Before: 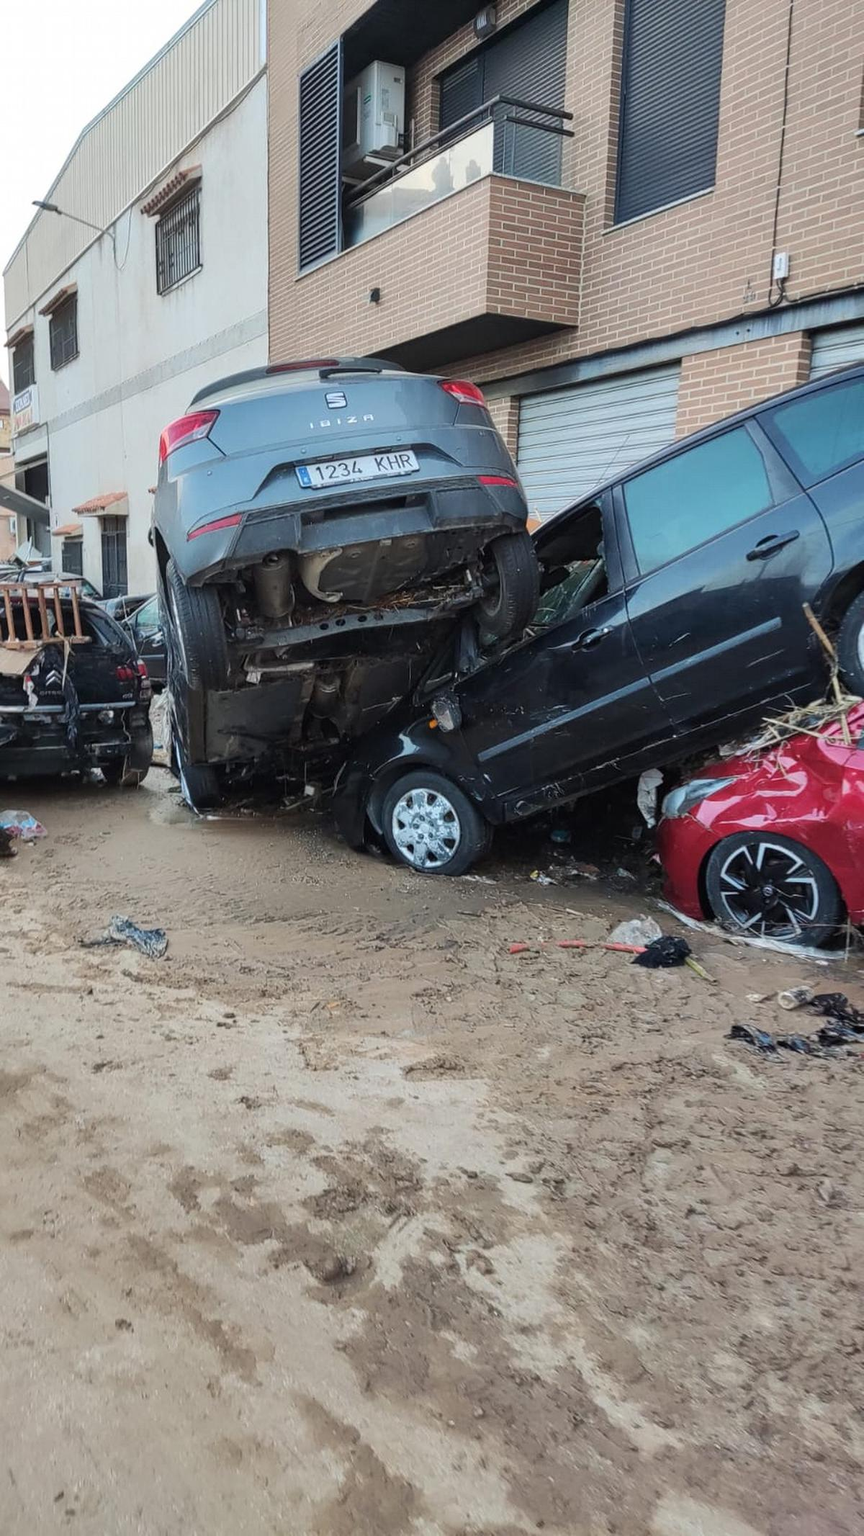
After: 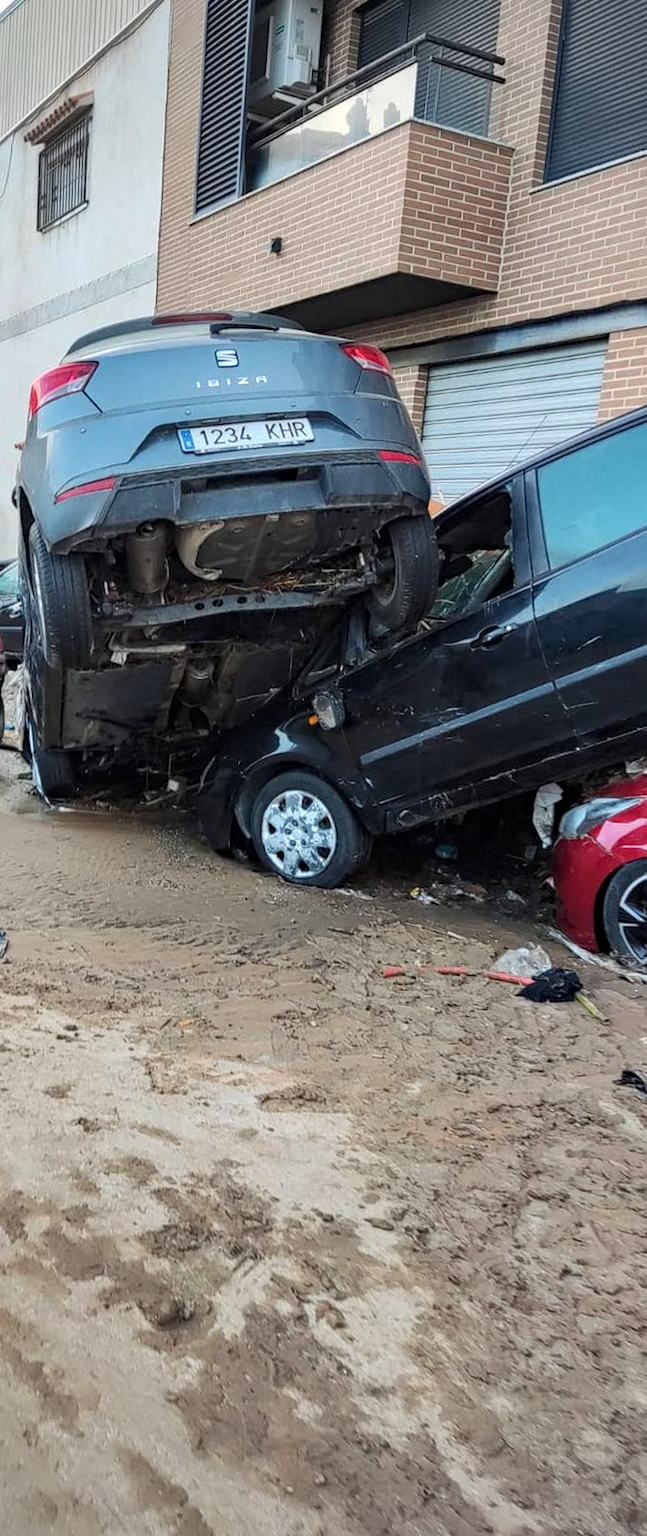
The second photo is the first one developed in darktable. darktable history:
vignetting: fall-off radius 60.92%
levels: mode automatic, black 0.023%, white 99.97%, levels [0.062, 0.494, 0.925]
local contrast: highlights 100%, shadows 100%, detail 120%, midtone range 0.2
haze removal: adaptive false
crop and rotate: angle -3.27°, left 14.277%, top 0.028%, right 10.766%, bottom 0.028%
